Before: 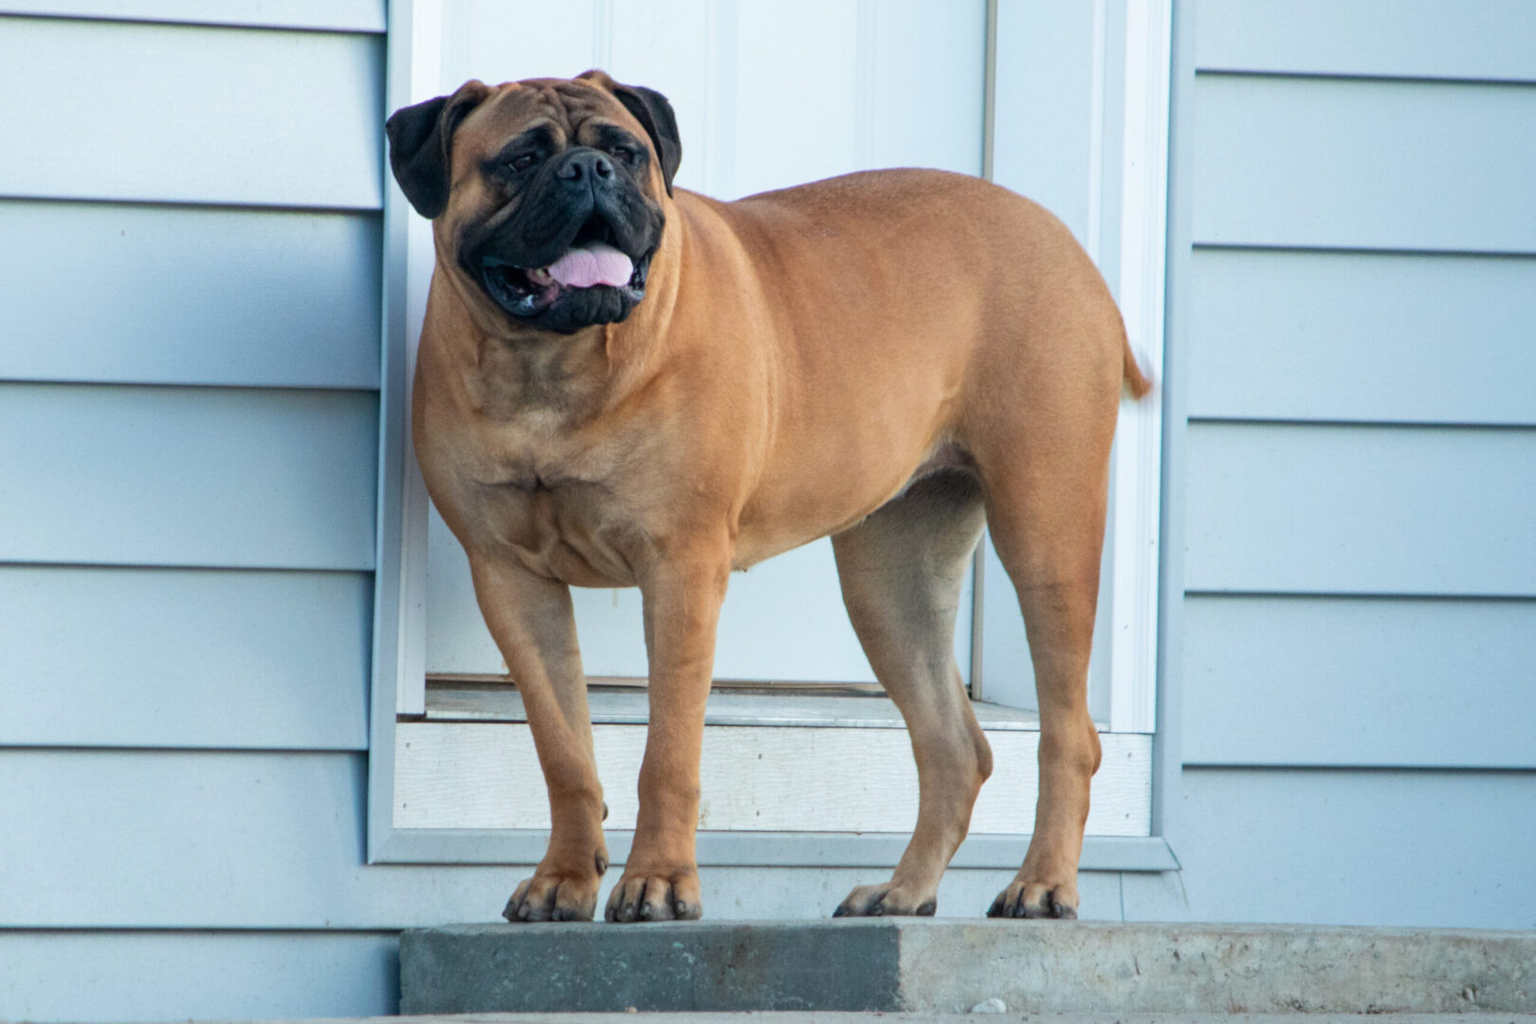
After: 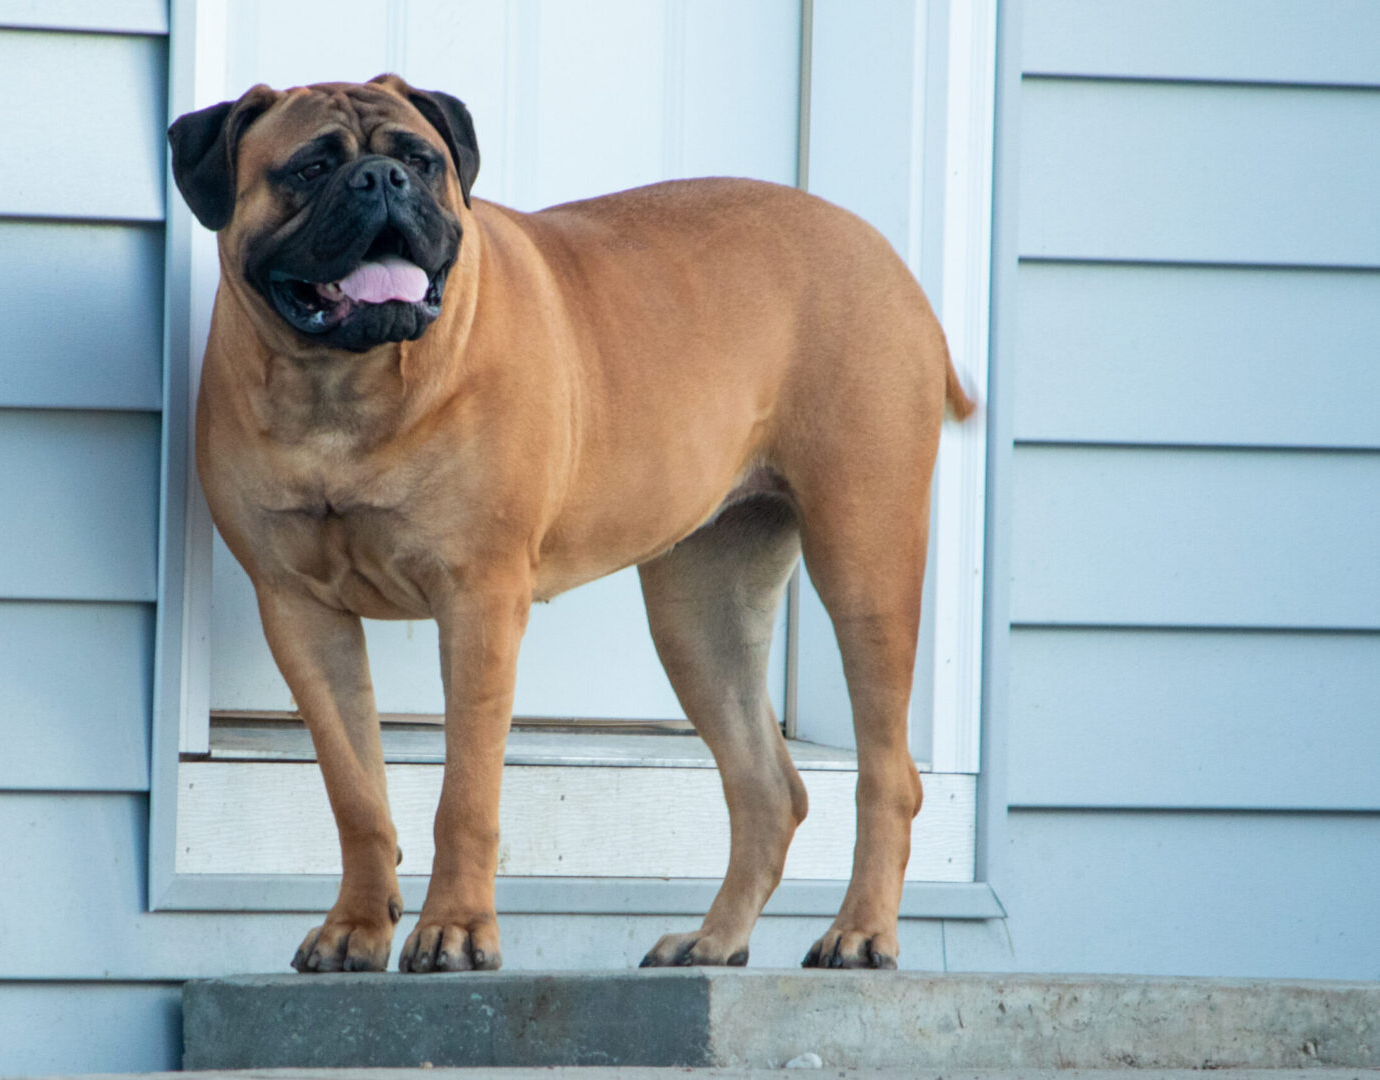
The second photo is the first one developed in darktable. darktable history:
crop and rotate: left 14.808%
